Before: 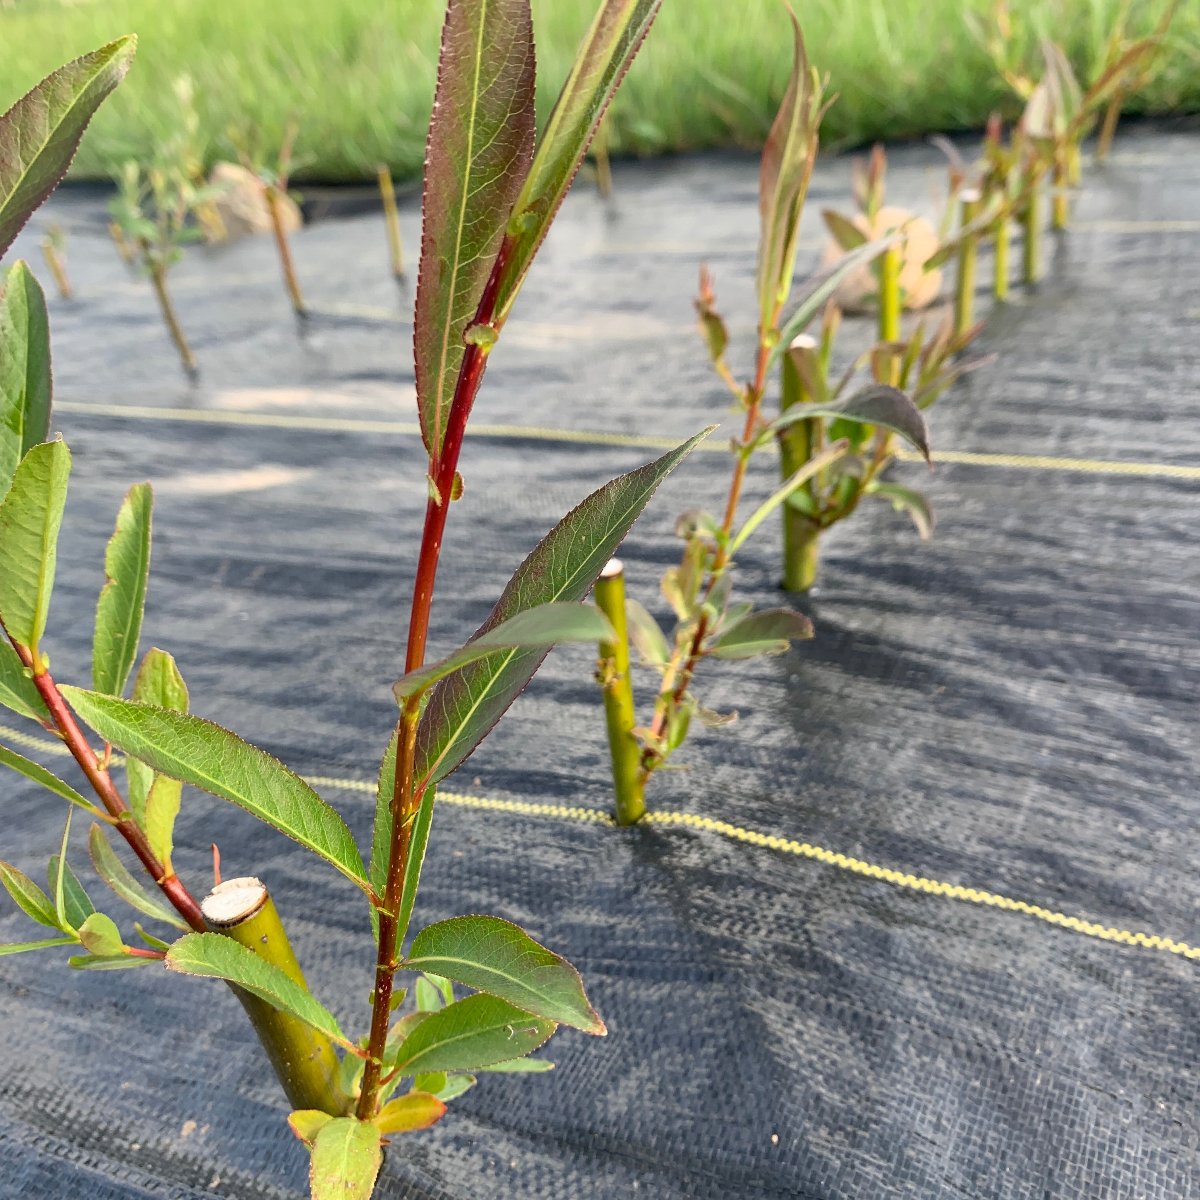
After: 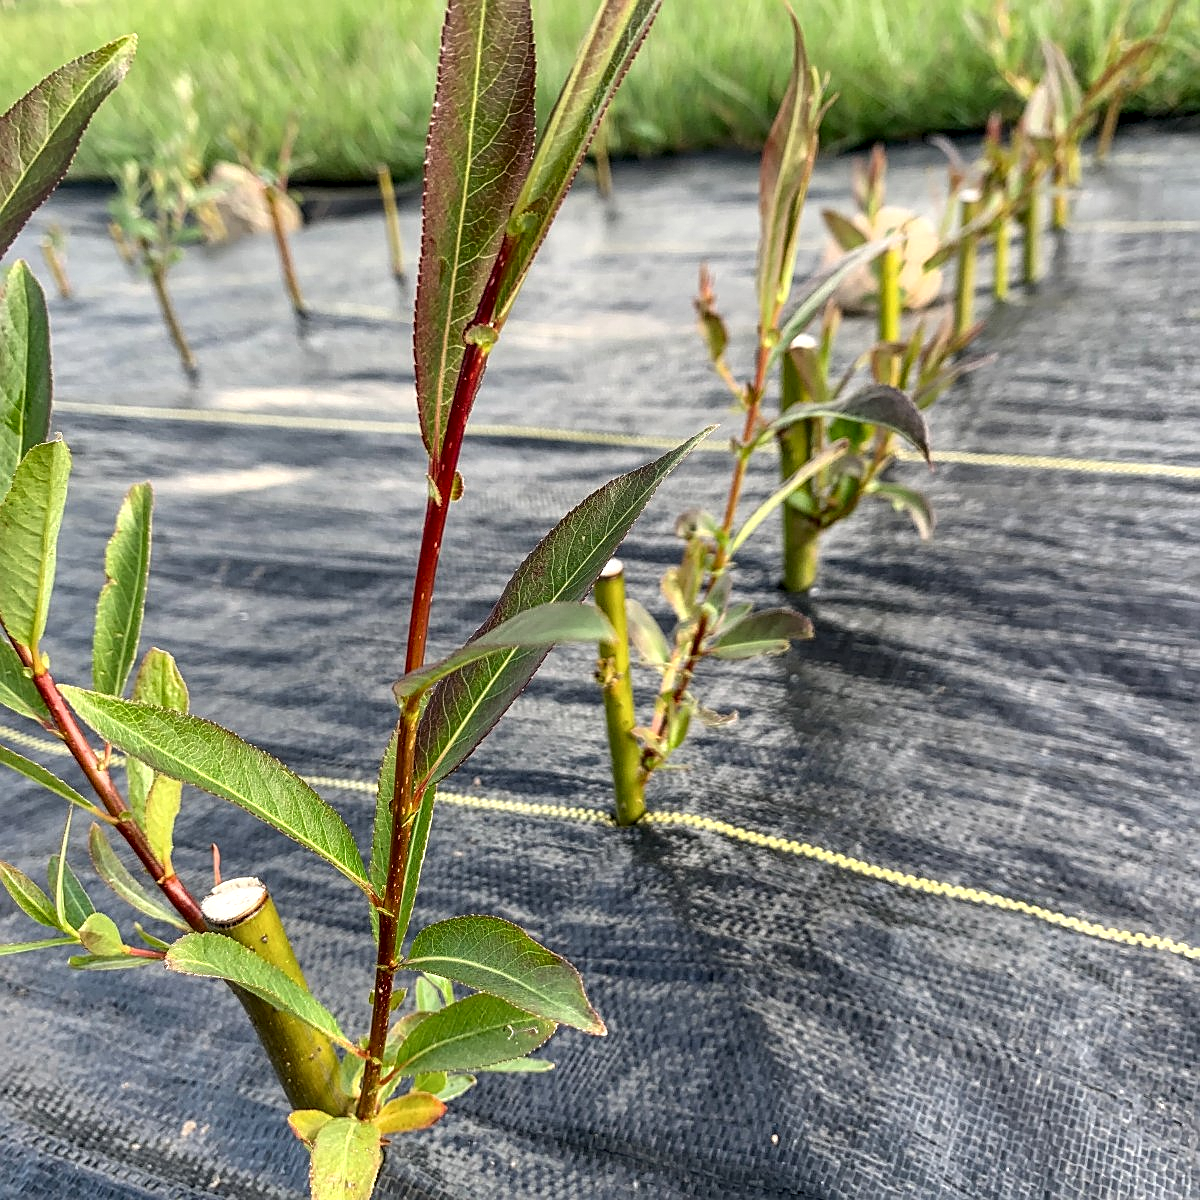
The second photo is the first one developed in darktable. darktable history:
local contrast: highlights 59%, detail 145%
sharpen: on, module defaults
exposure: compensate highlight preservation false
